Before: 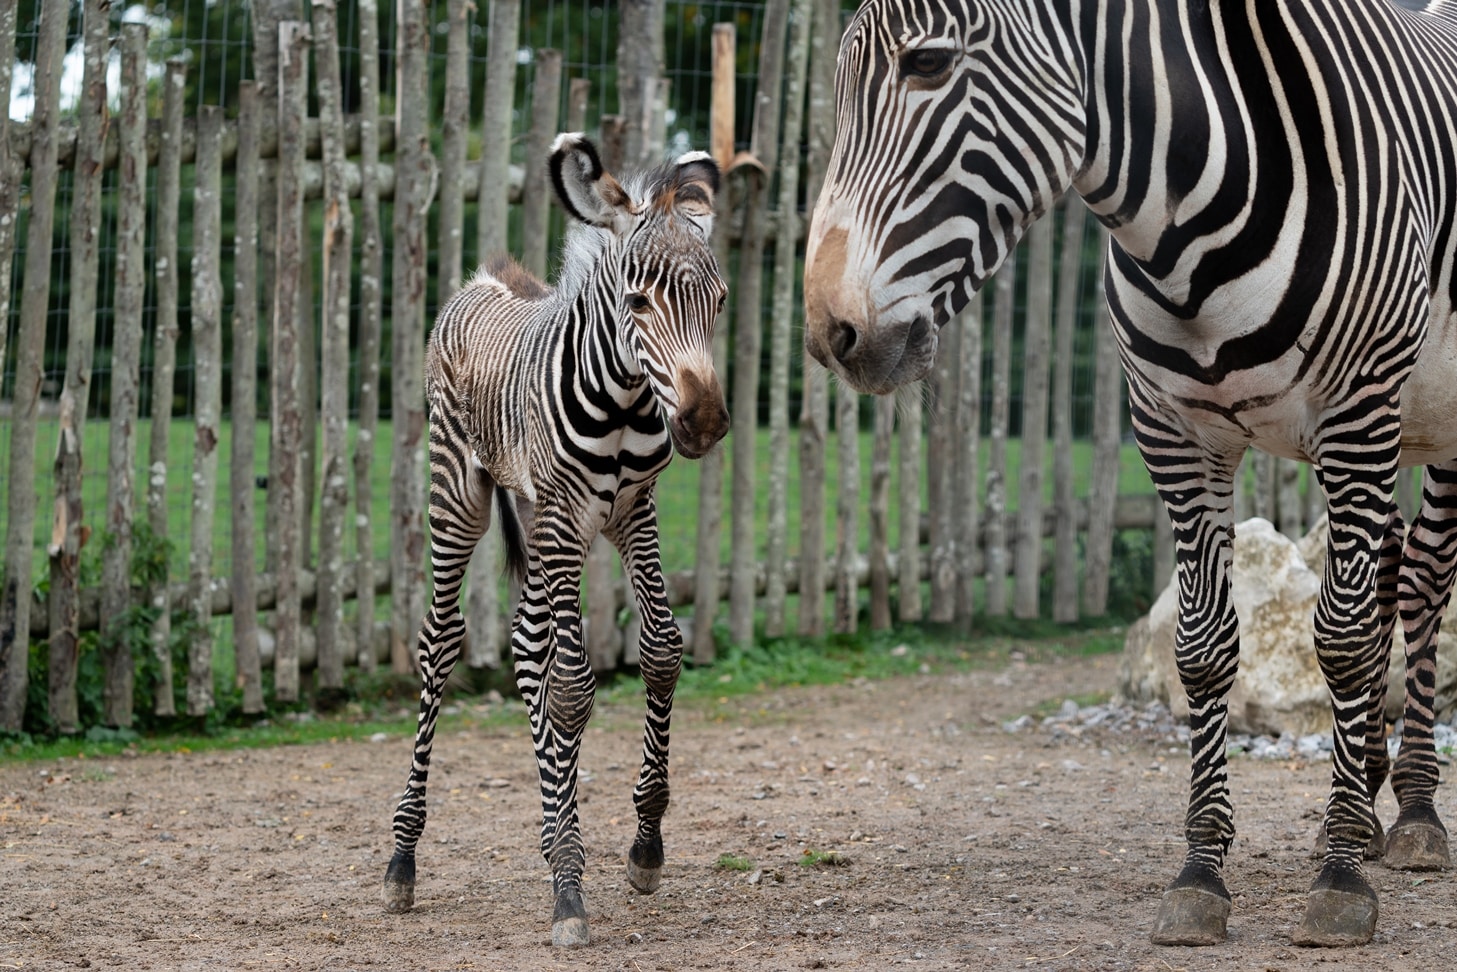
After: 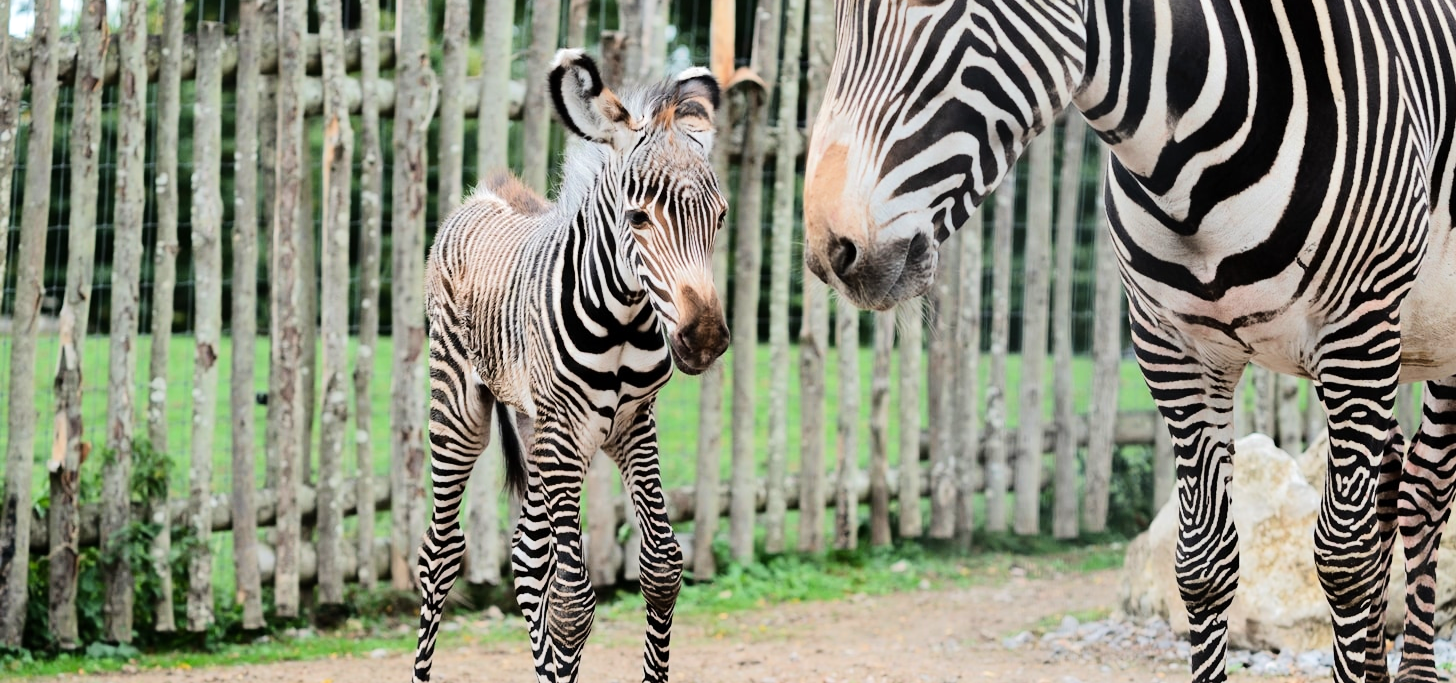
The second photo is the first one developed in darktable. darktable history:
tone equalizer: -7 EV 0.151 EV, -6 EV 0.61 EV, -5 EV 1.14 EV, -4 EV 1.31 EV, -3 EV 1.17 EV, -2 EV 0.6 EV, -1 EV 0.151 EV, edges refinement/feathering 500, mask exposure compensation -1.57 EV, preserve details no
crop and rotate: top 8.702%, bottom 20.981%
